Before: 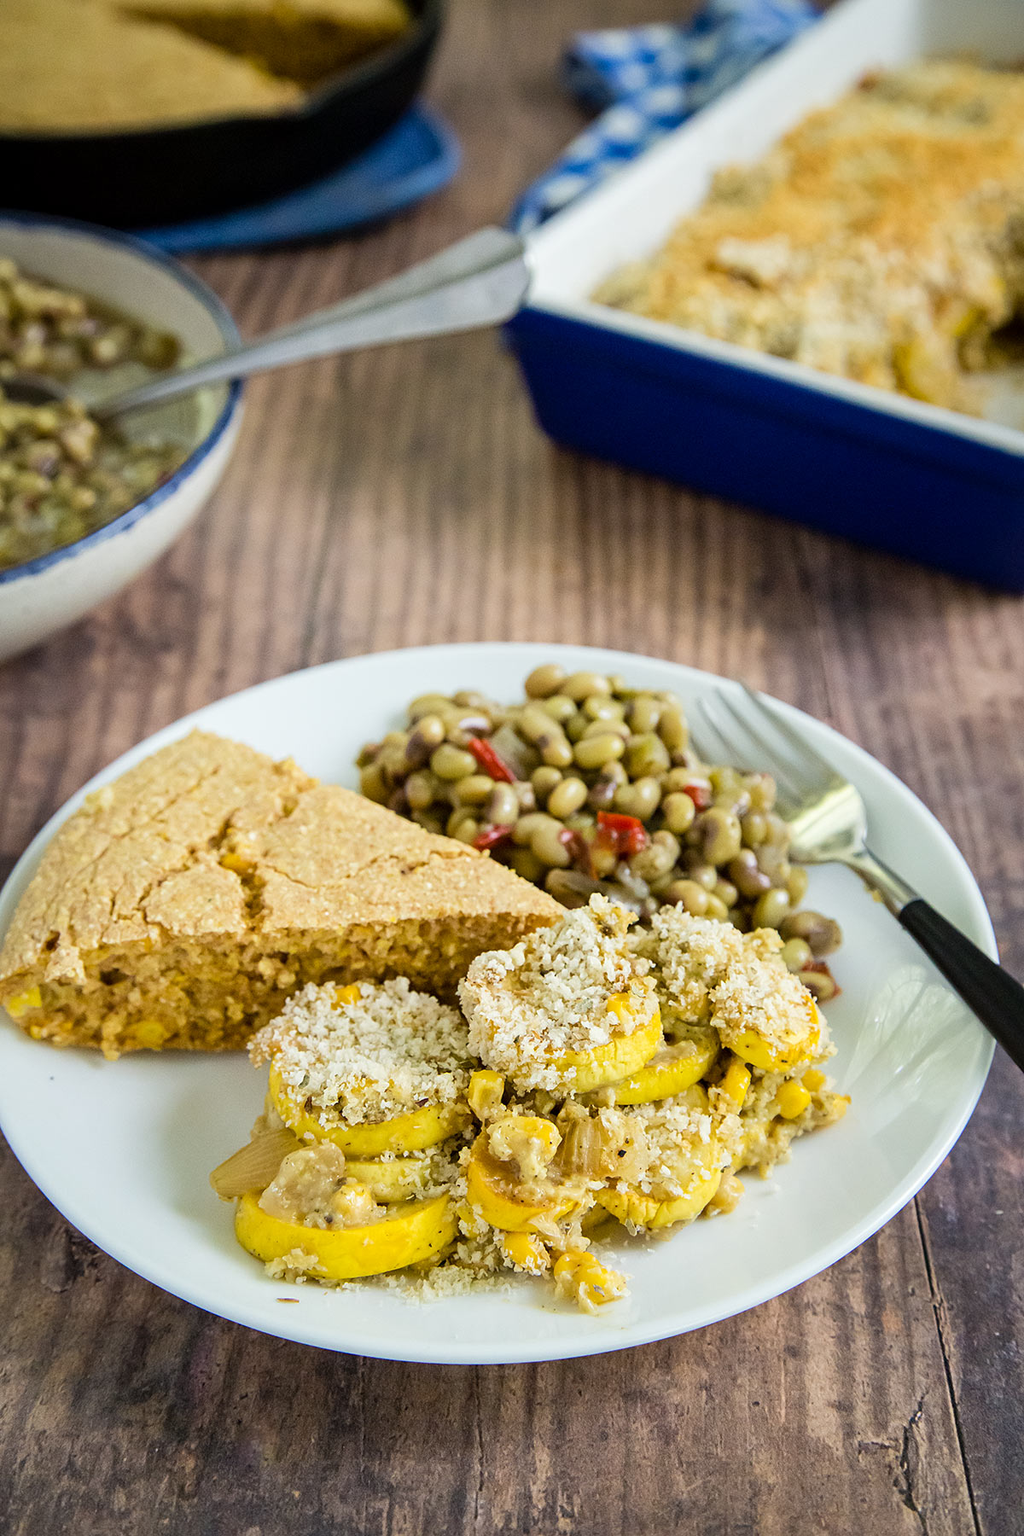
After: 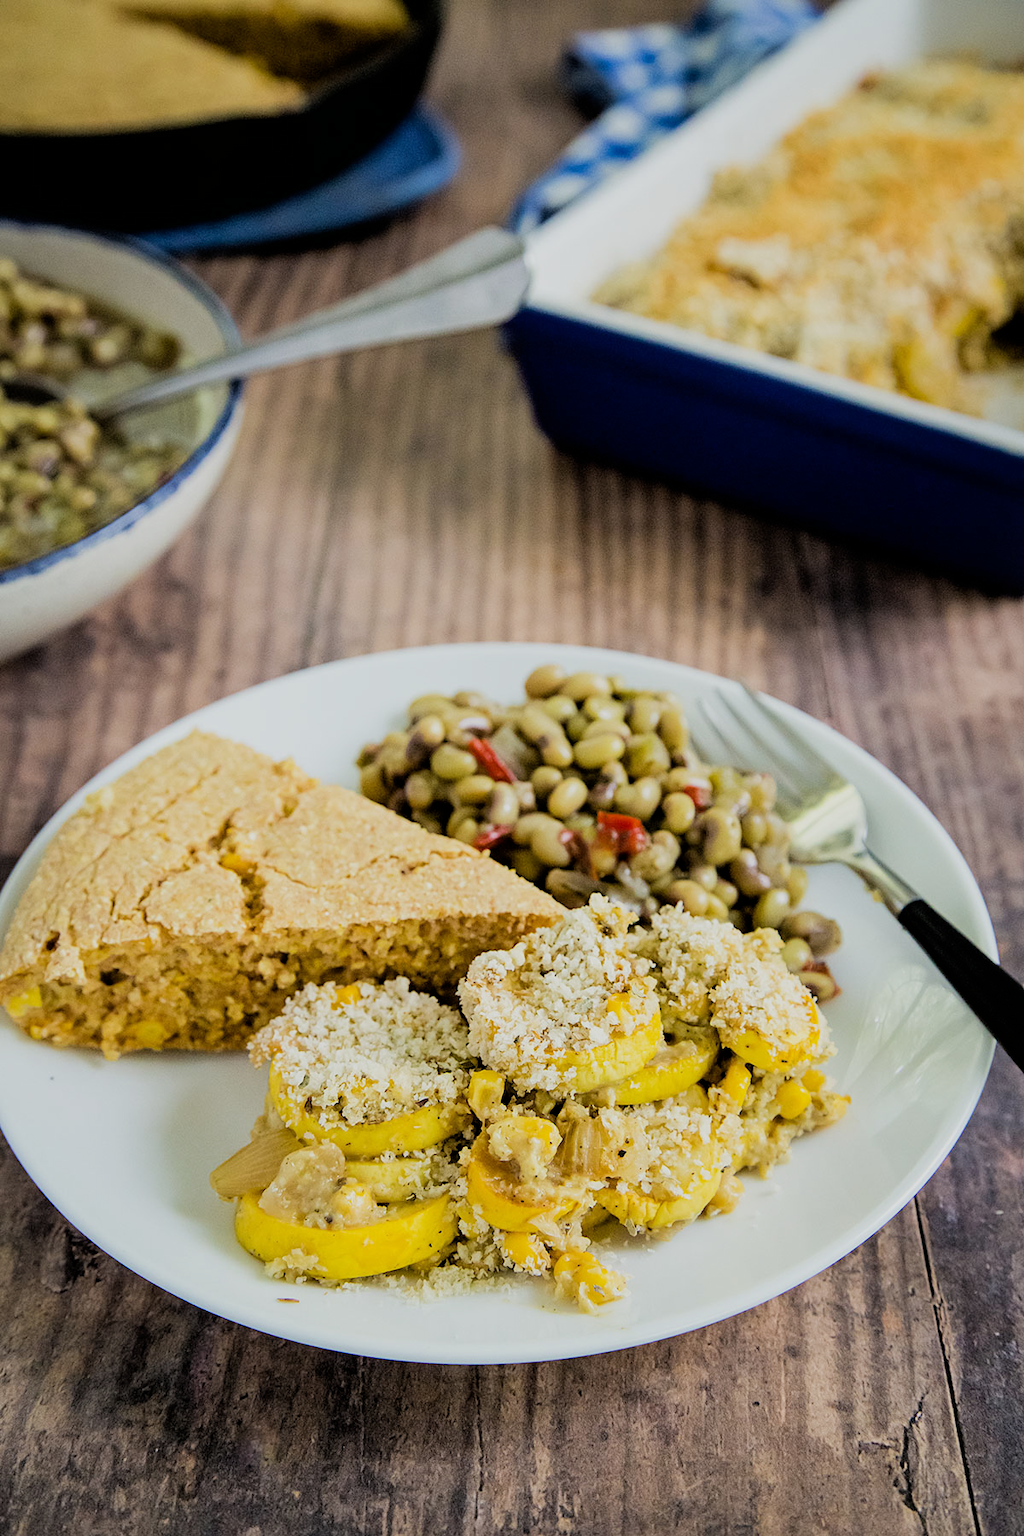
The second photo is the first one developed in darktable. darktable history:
filmic rgb: black relative exposure -5.04 EV, white relative exposure 3.98 EV, hardness 2.88, contrast 1.096, highlights saturation mix -21.42%
